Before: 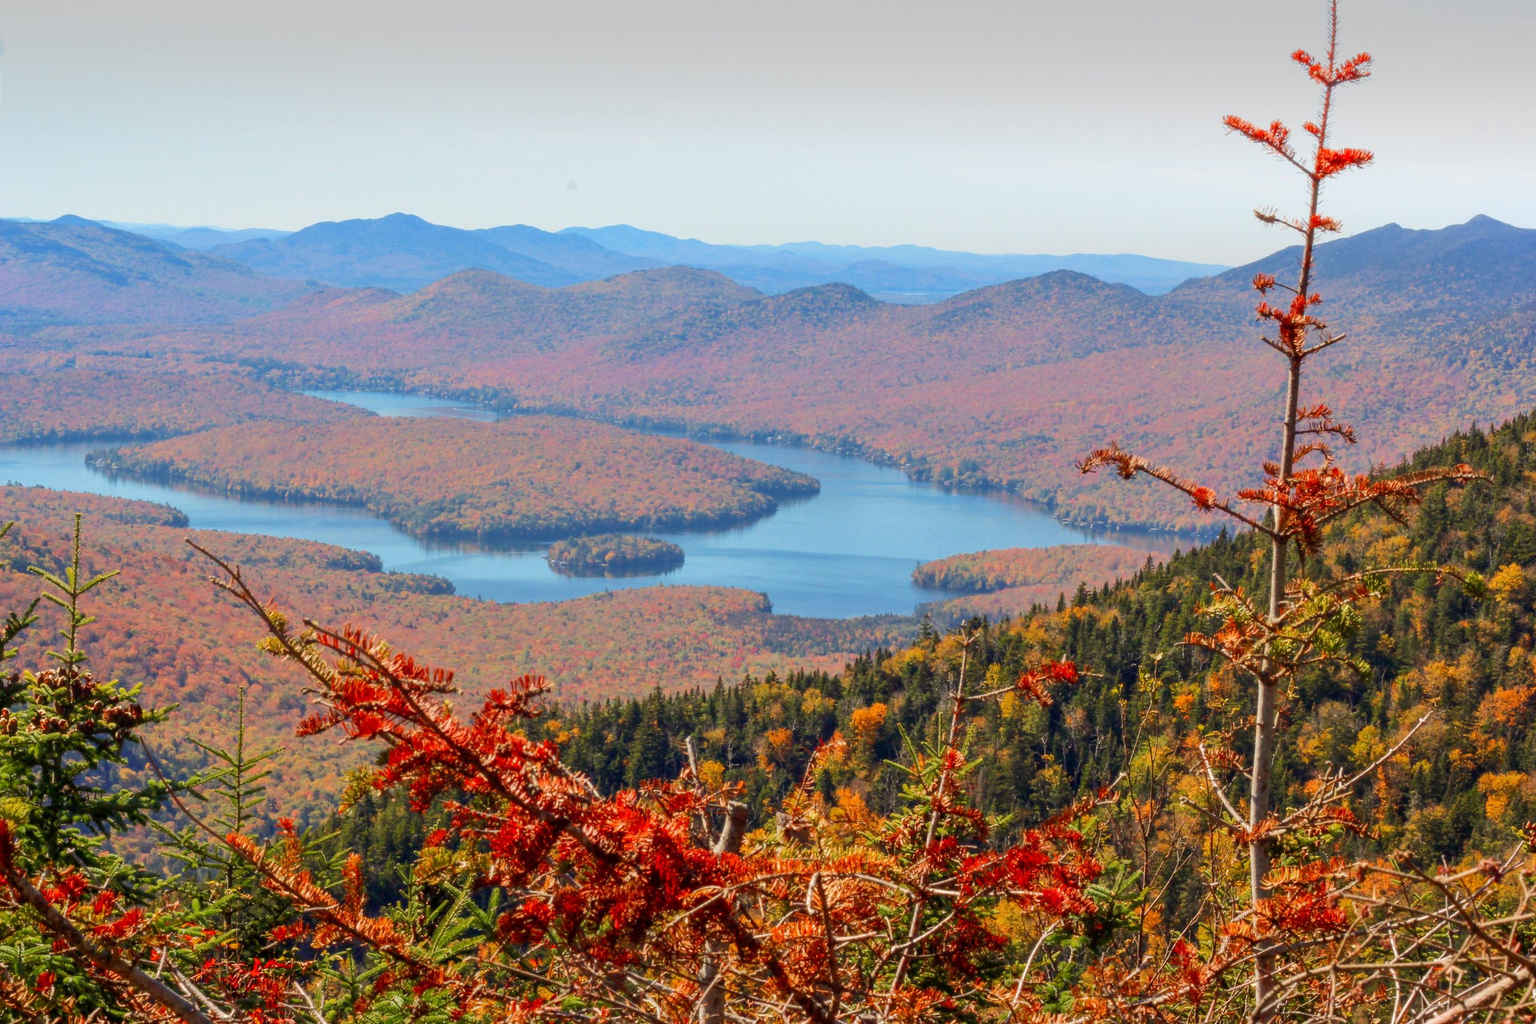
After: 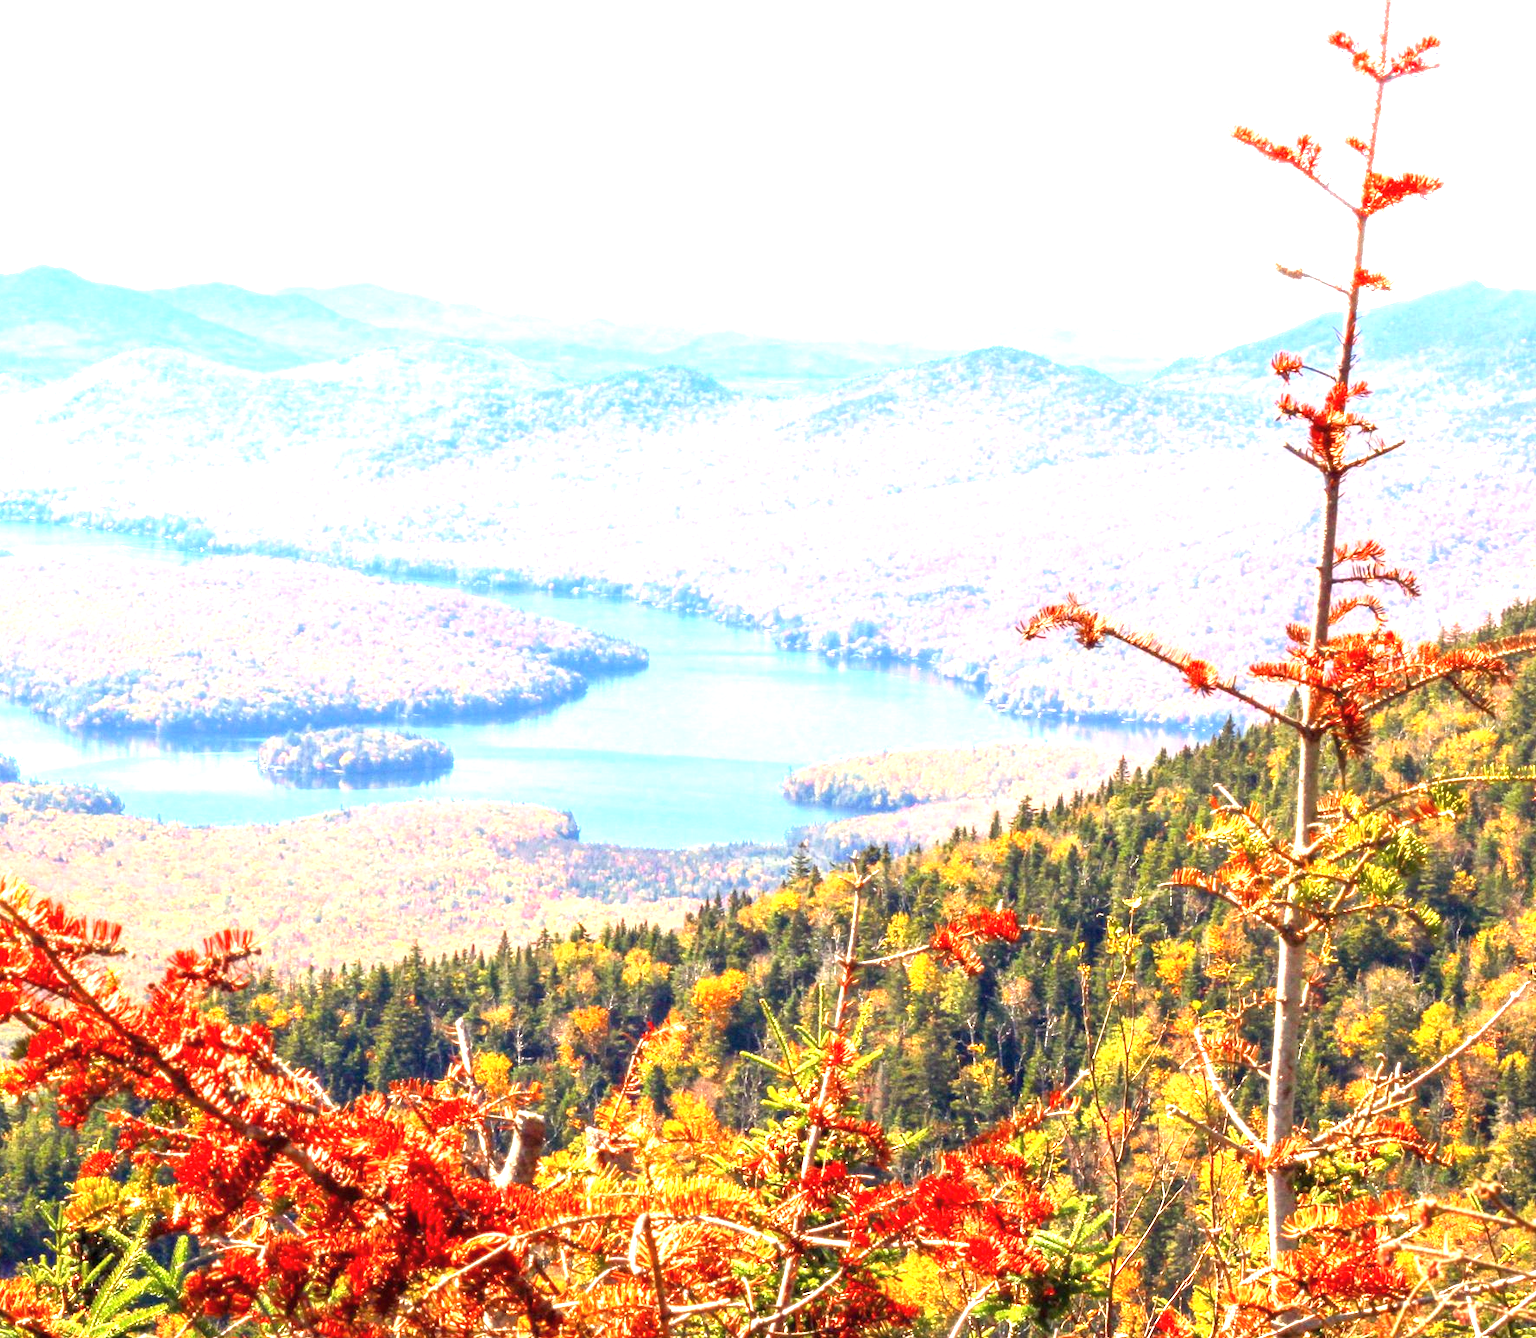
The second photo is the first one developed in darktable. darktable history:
crop and rotate: left 24.034%, top 2.838%, right 6.406%, bottom 6.299%
color balance rgb: linear chroma grading › global chroma -0.67%, saturation formula JzAzBz (2021)
exposure: black level correction 0, exposure 2 EV, compensate highlight preservation false
